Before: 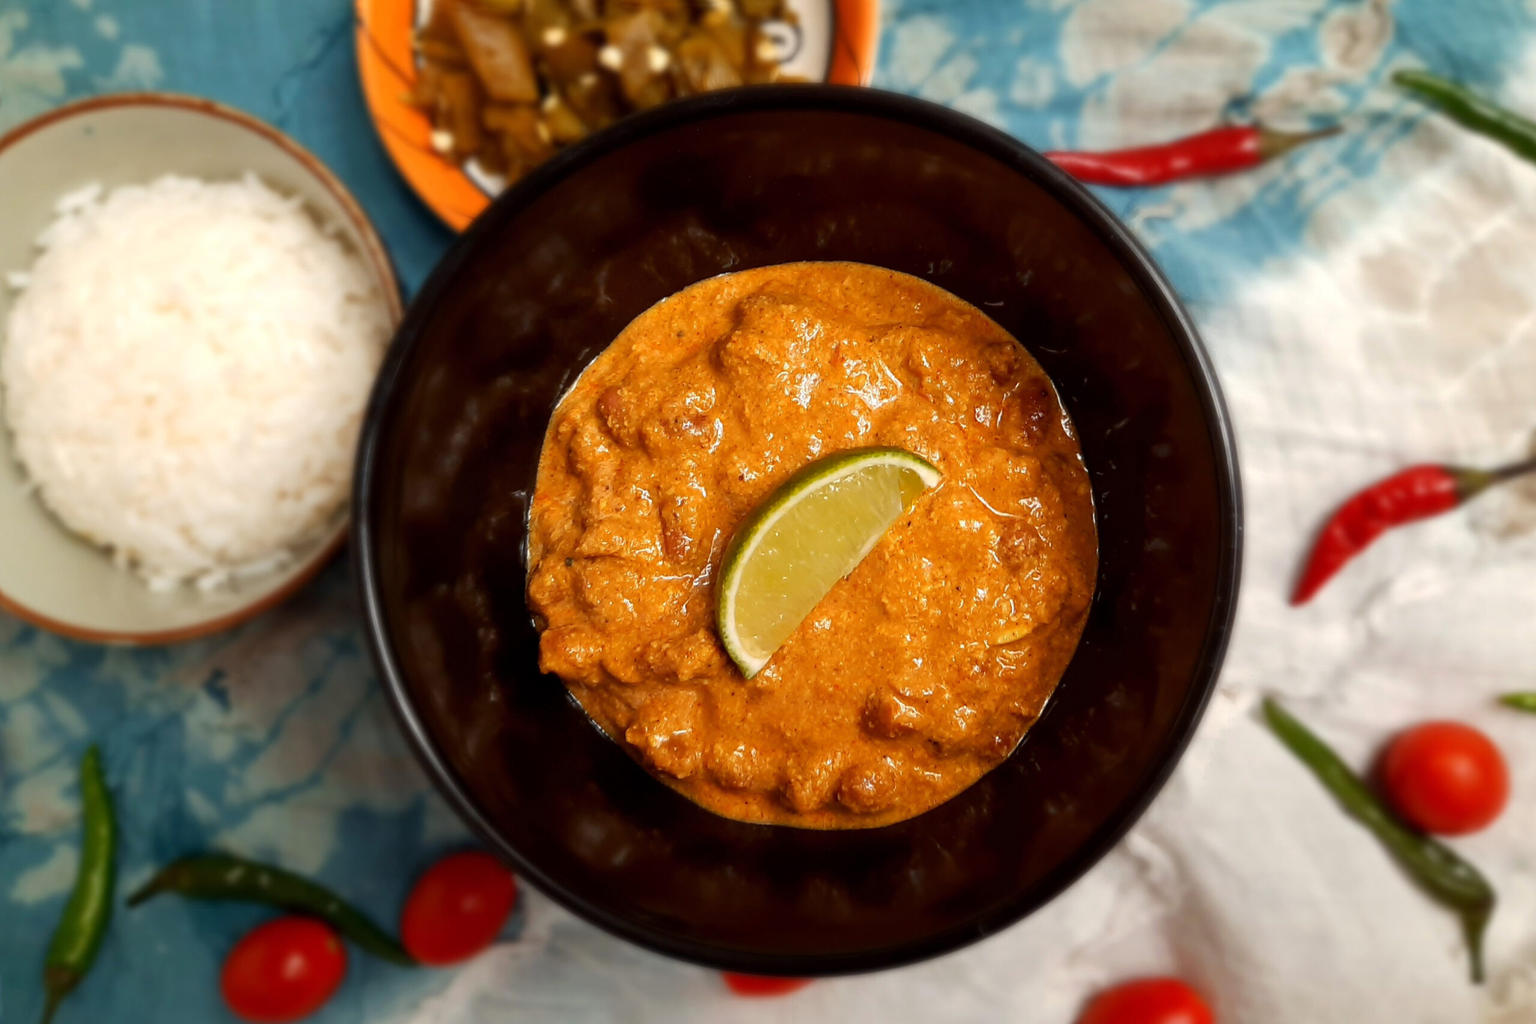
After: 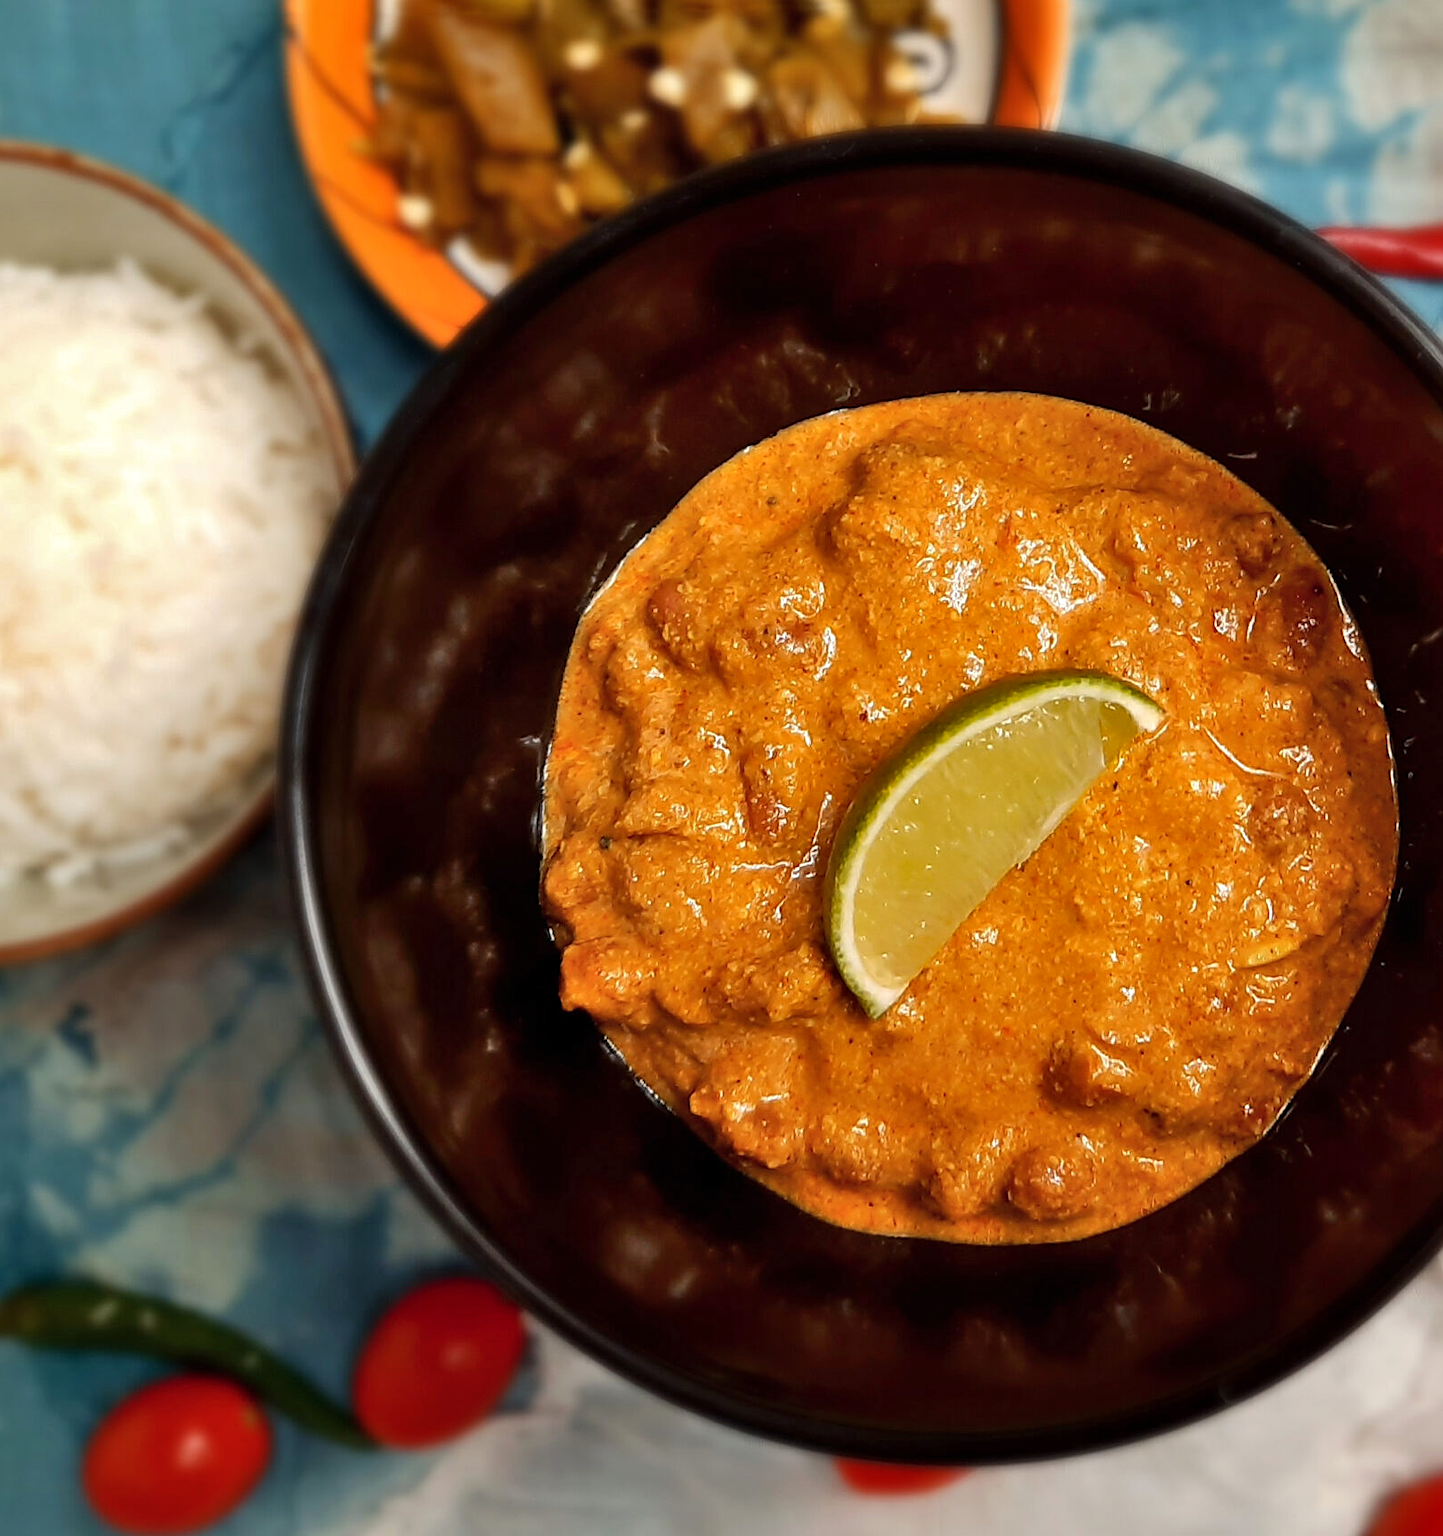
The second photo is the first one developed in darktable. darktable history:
sharpen: on, module defaults
tone equalizer: edges refinement/feathering 500, mask exposure compensation -1.57 EV, preserve details no
crop: left 10.808%, right 26.527%
shadows and highlights: low approximation 0.01, soften with gaussian
